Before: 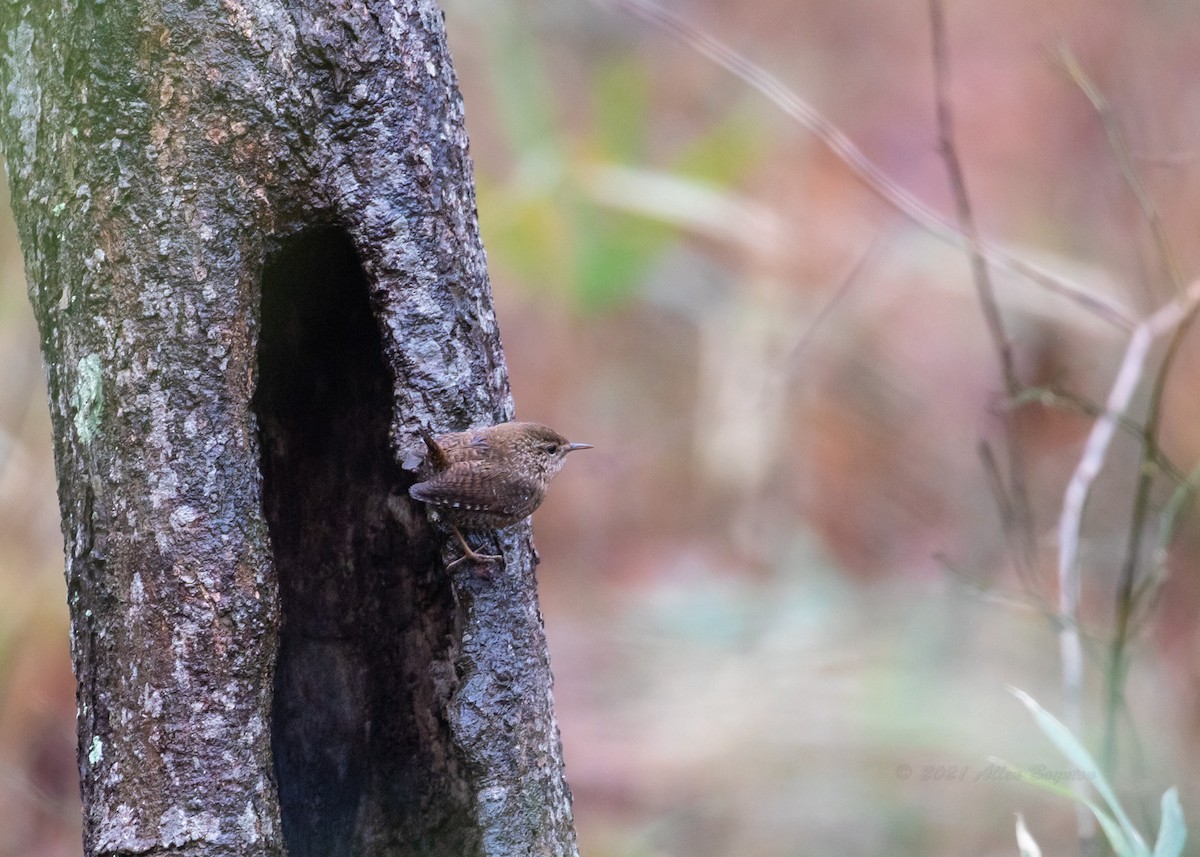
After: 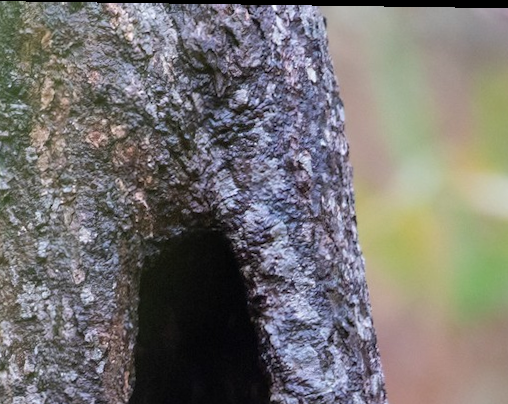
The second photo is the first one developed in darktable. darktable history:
crop and rotate: left 10.817%, top 0.062%, right 47.194%, bottom 53.626%
rotate and perspective: rotation 0.8°, automatic cropping off
